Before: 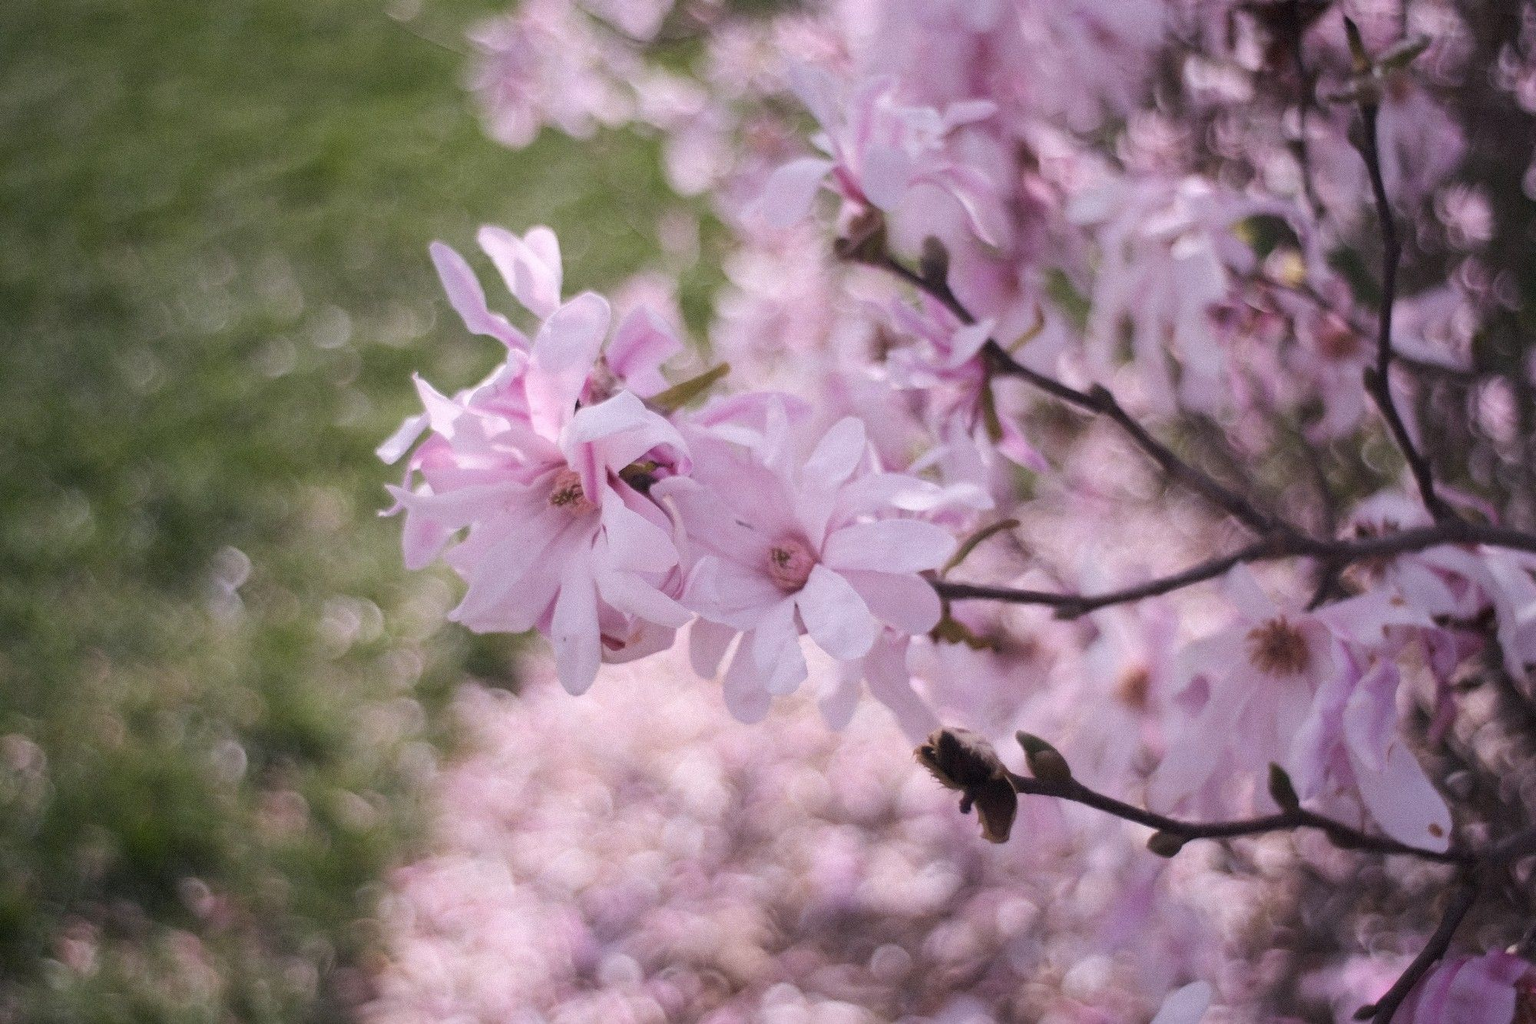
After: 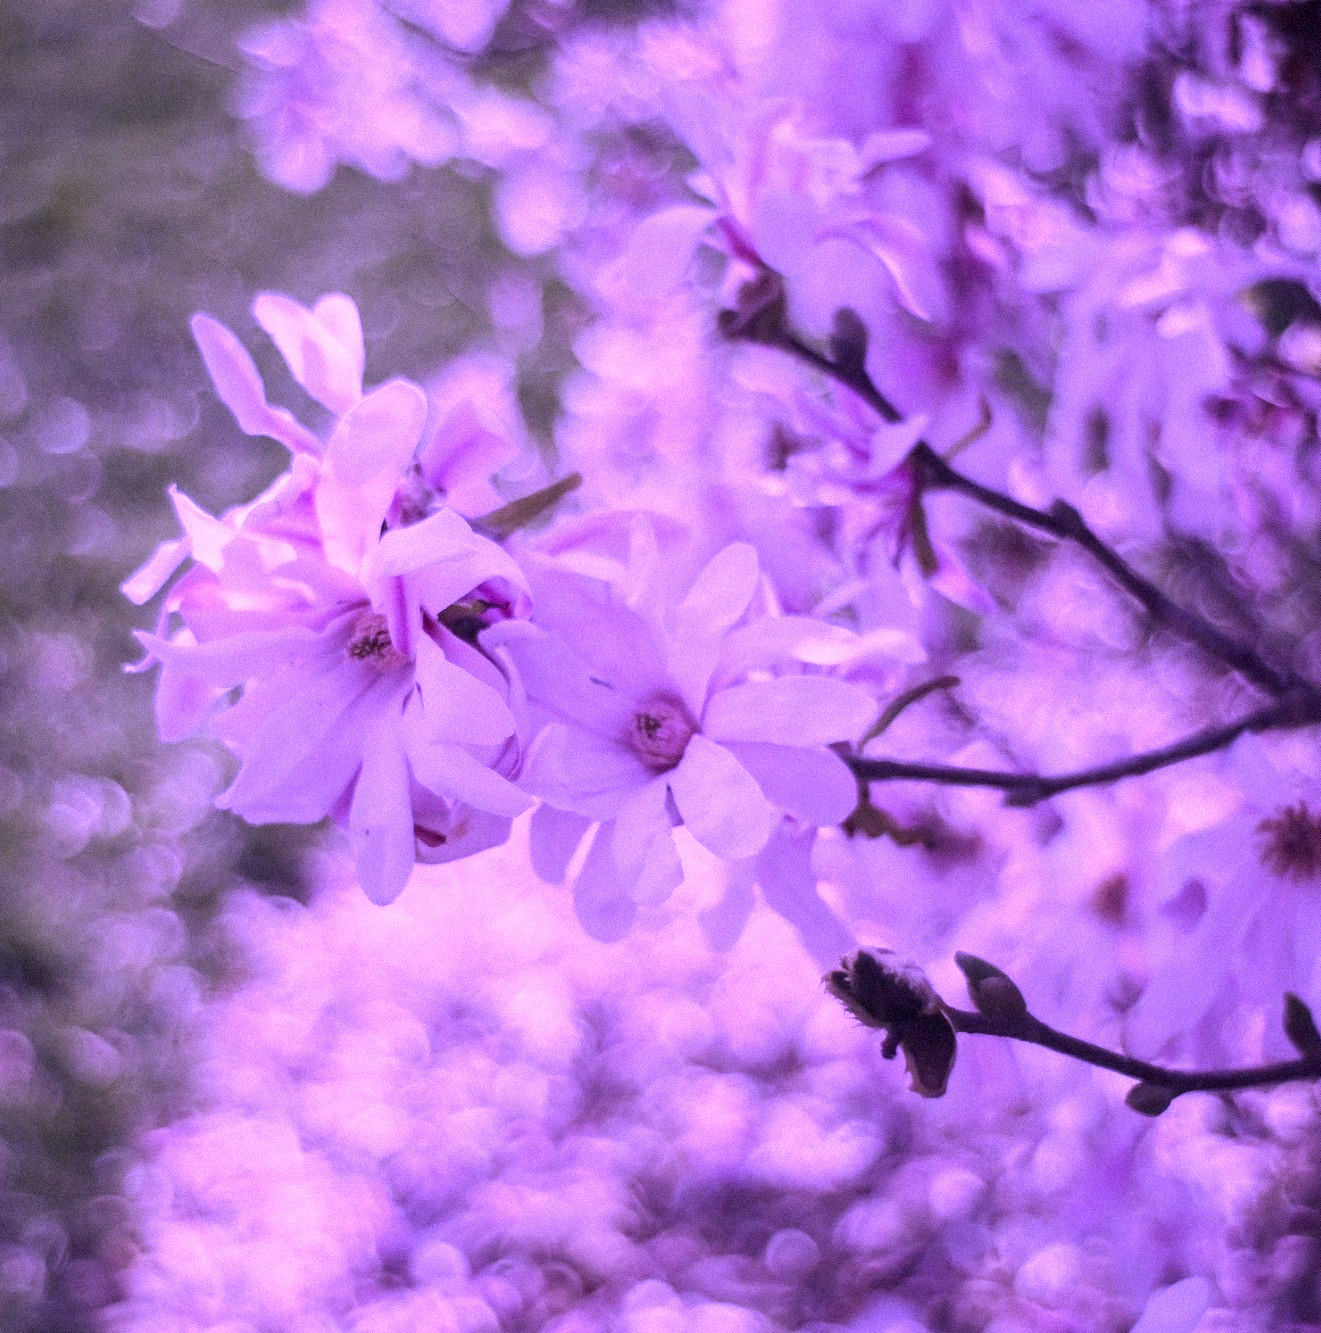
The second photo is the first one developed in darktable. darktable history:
crop and rotate: left 18.425%, right 15.491%
local contrast: detail 130%
color calibration: illuminant custom, x 0.379, y 0.48, temperature 4465.2 K
